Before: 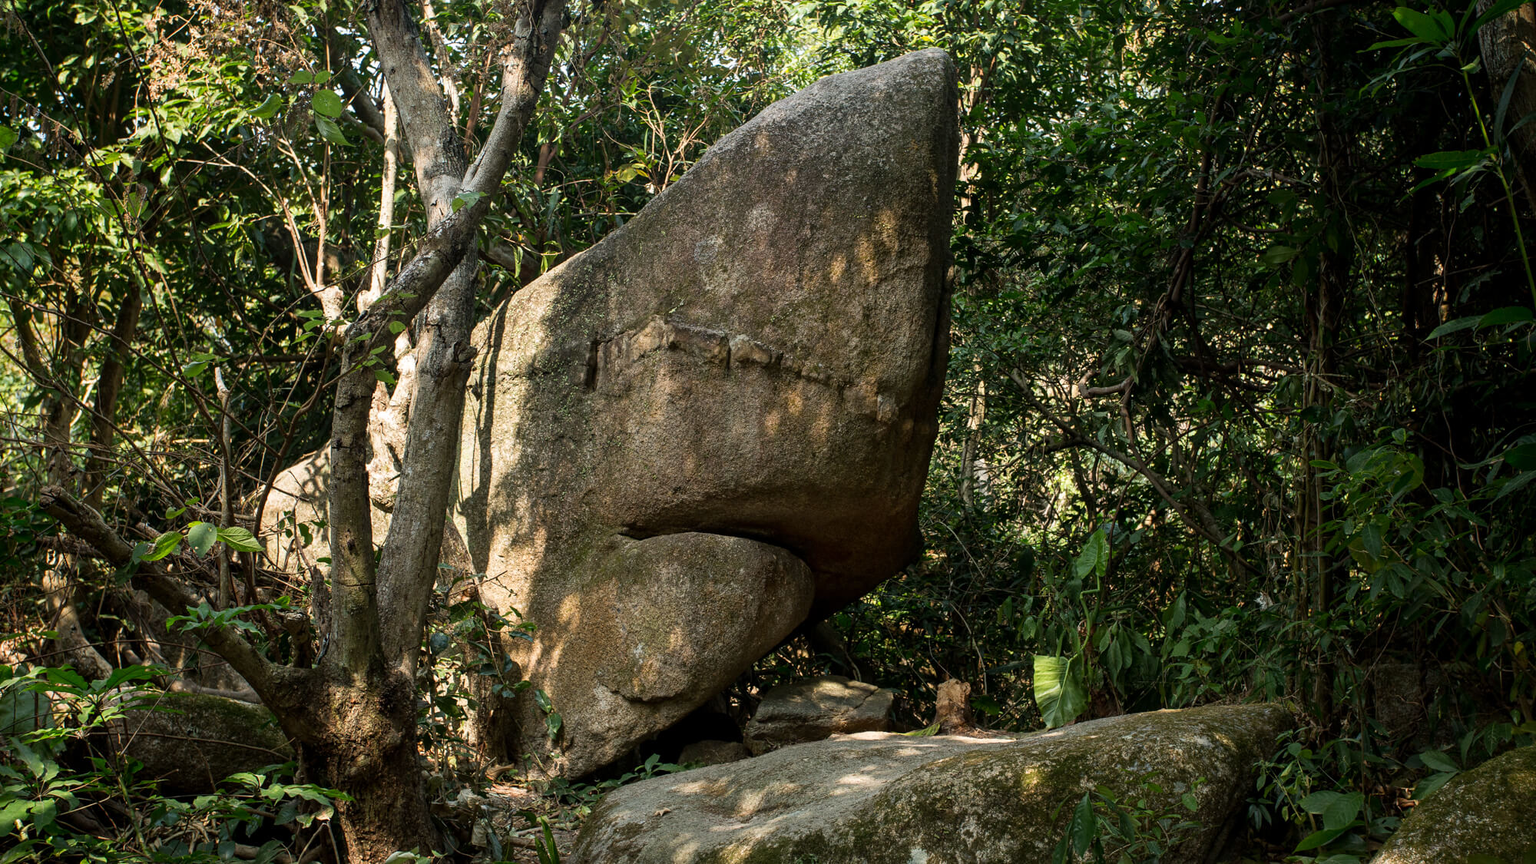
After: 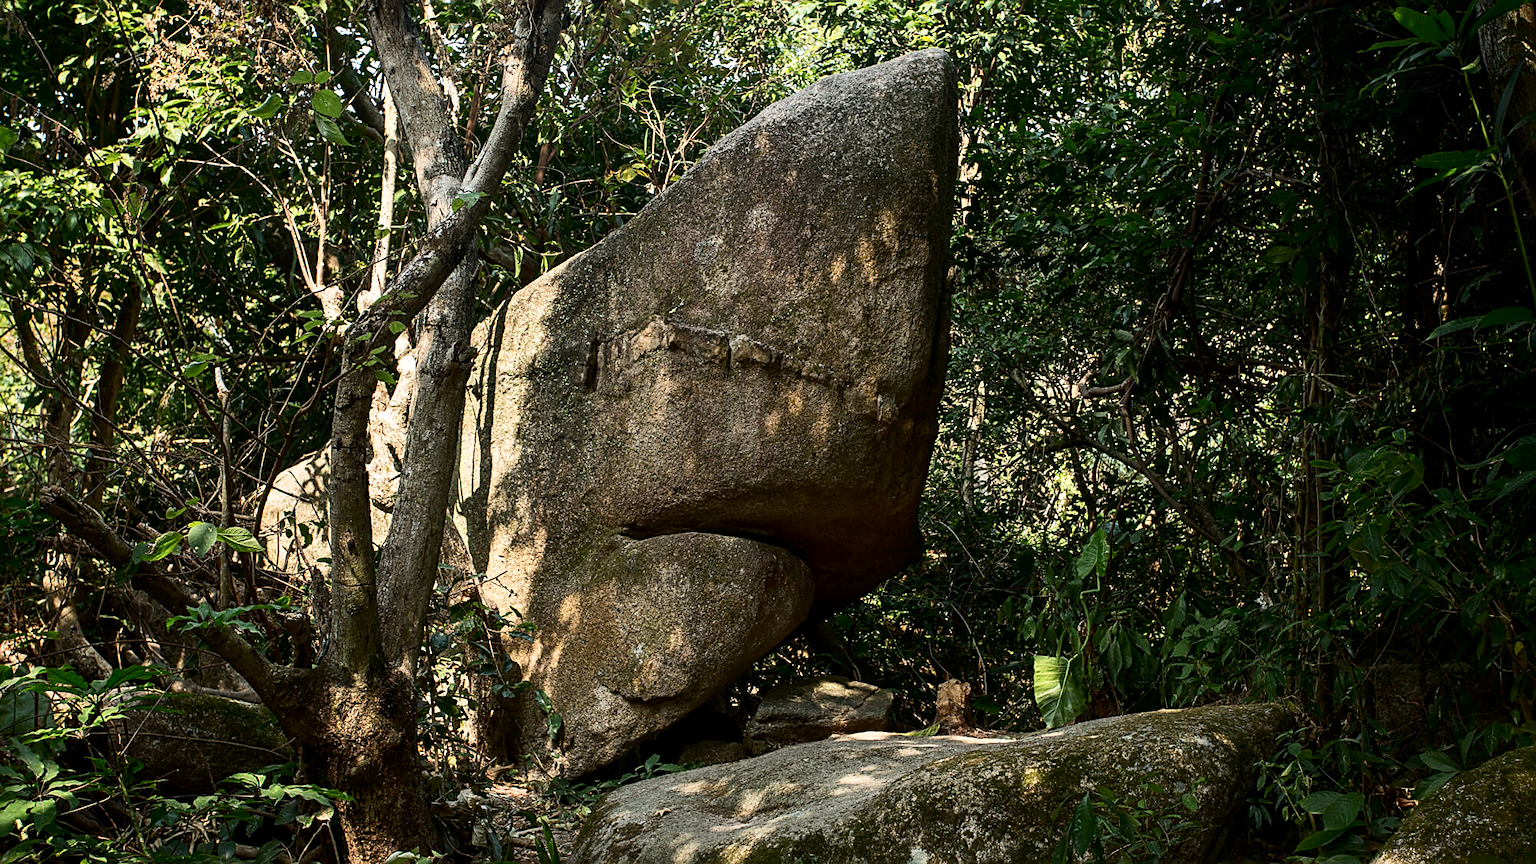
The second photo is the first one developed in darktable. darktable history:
sharpen: on, module defaults
contrast brightness saturation: contrast 0.216
